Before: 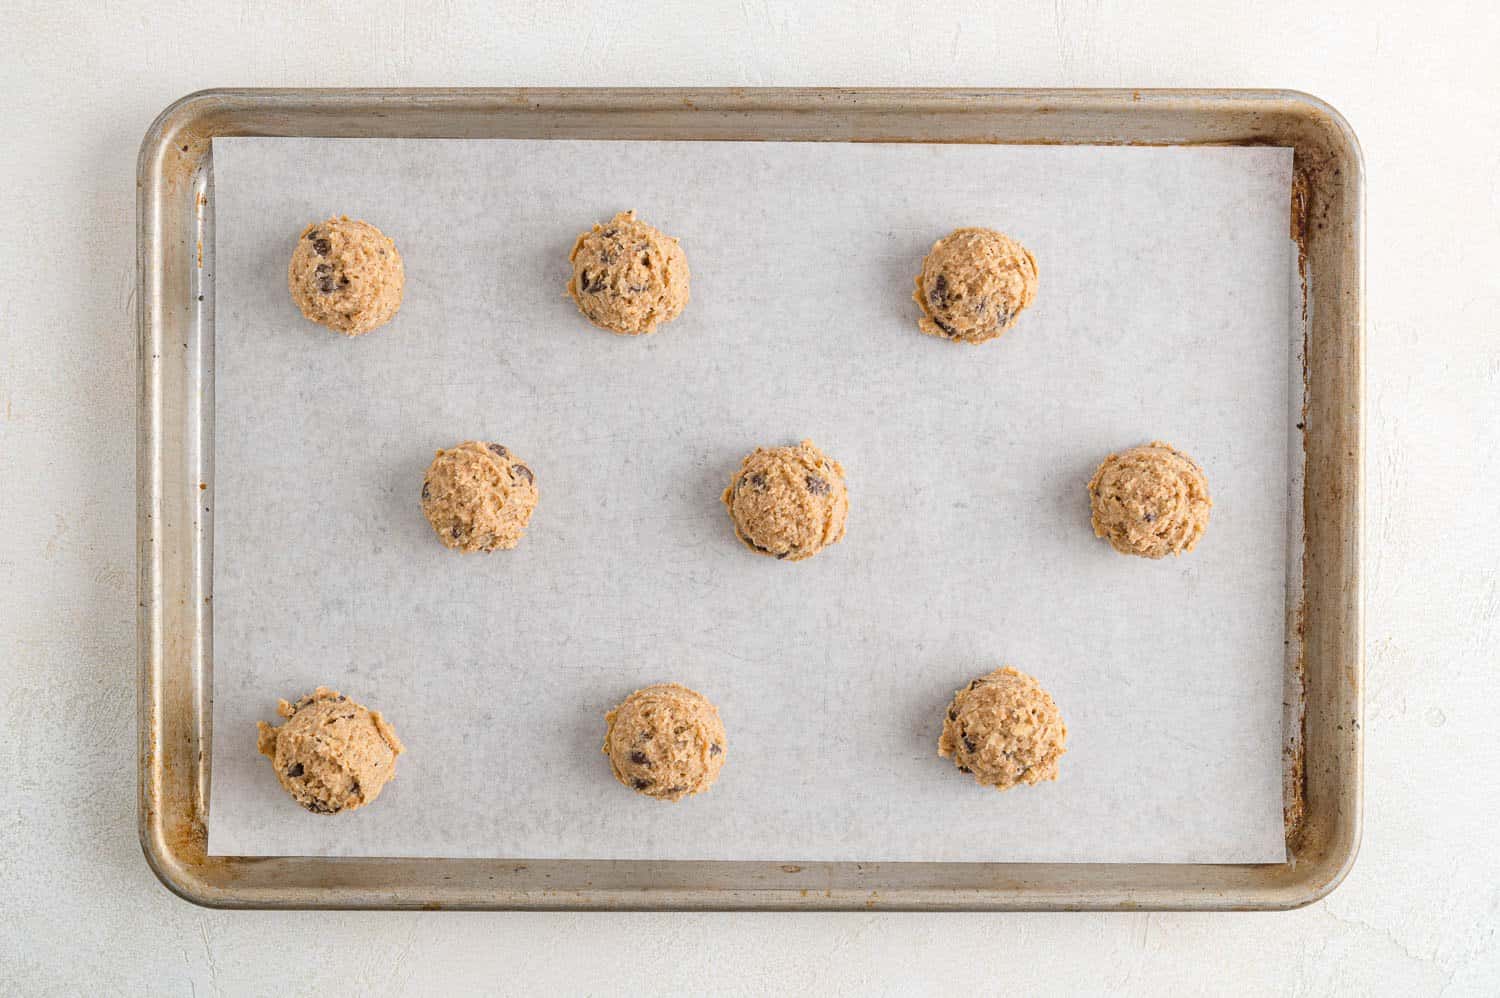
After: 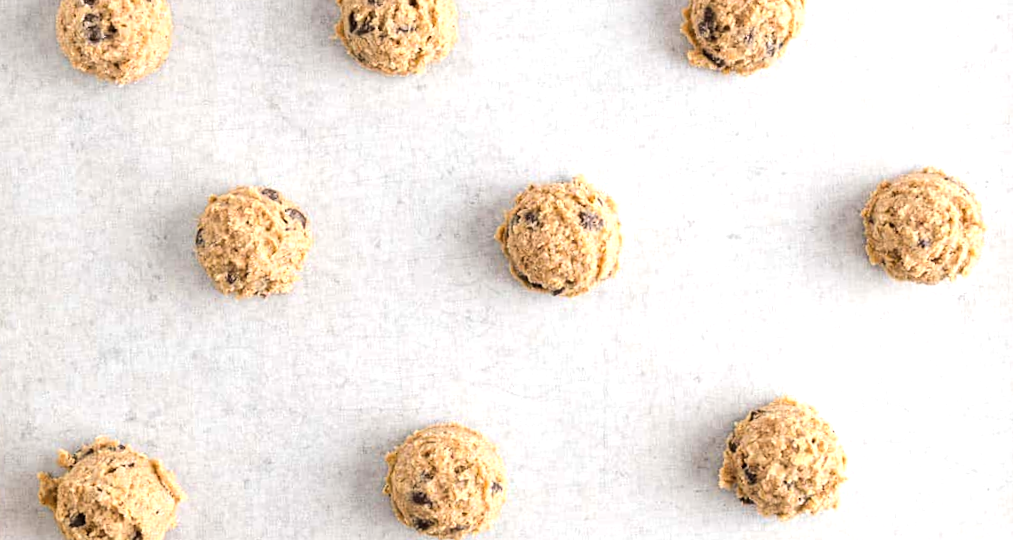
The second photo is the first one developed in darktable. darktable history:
tone equalizer: -8 EV -0.75 EV, -7 EV -0.7 EV, -6 EV -0.6 EV, -5 EV -0.4 EV, -3 EV 0.4 EV, -2 EV 0.6 EV, -1 EV 0.7 EV, +0 EV 0.75 EV, edges refinement/feathering 500, mask exposure compensation -1.57 EV, preserve details no
rotate and perspective: rotation -5°, crop left 0.05, crop right 0.952, crop top 0.11, crop bottom 0.89
crop and rotate: angle -3.37°, left 9.79%, top 20.73%, right 12.42%, bottom 11.82%
